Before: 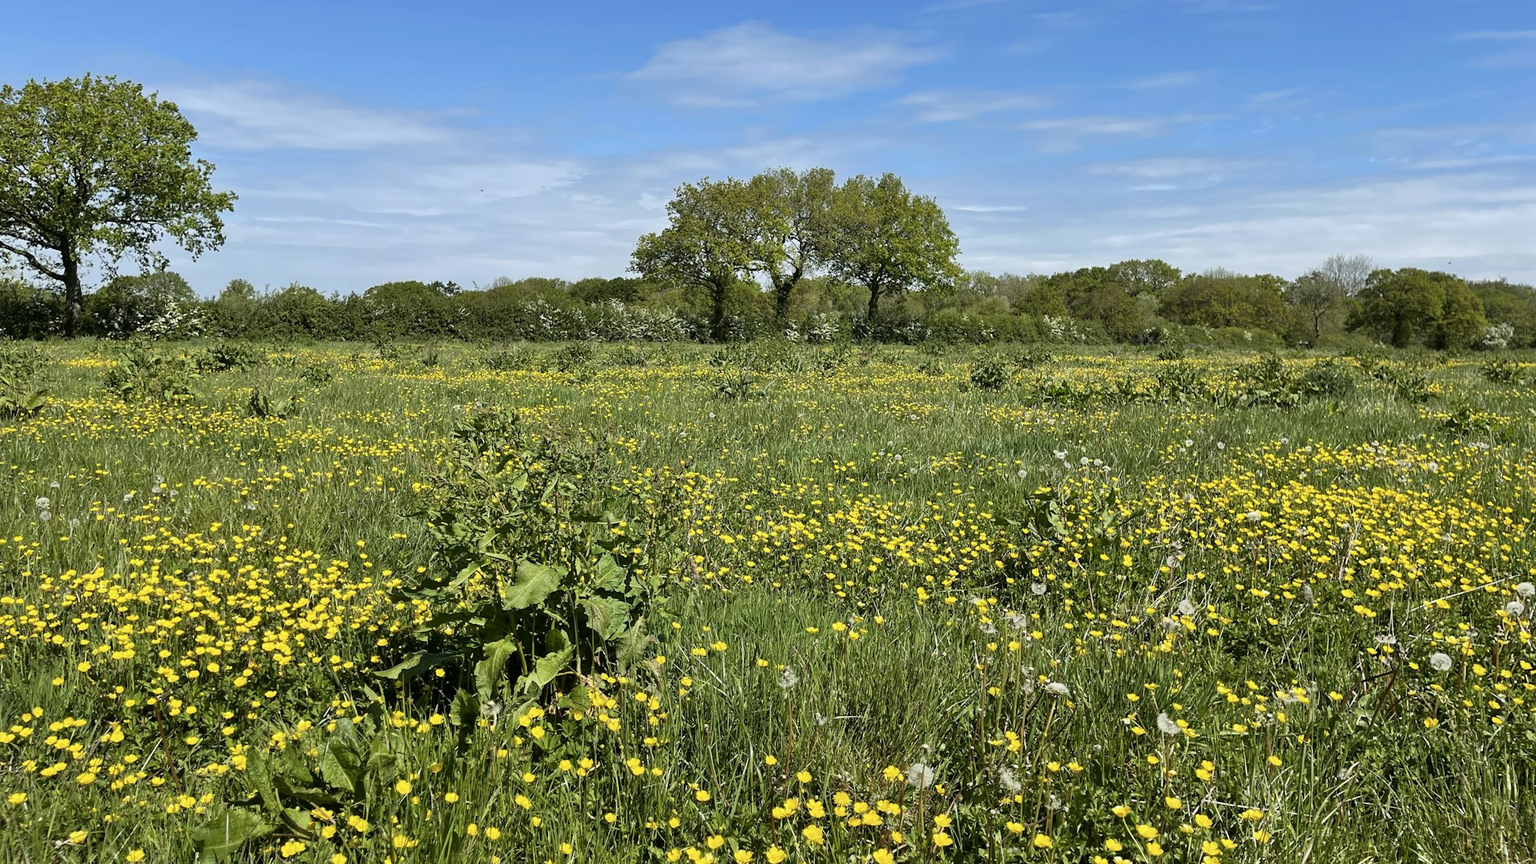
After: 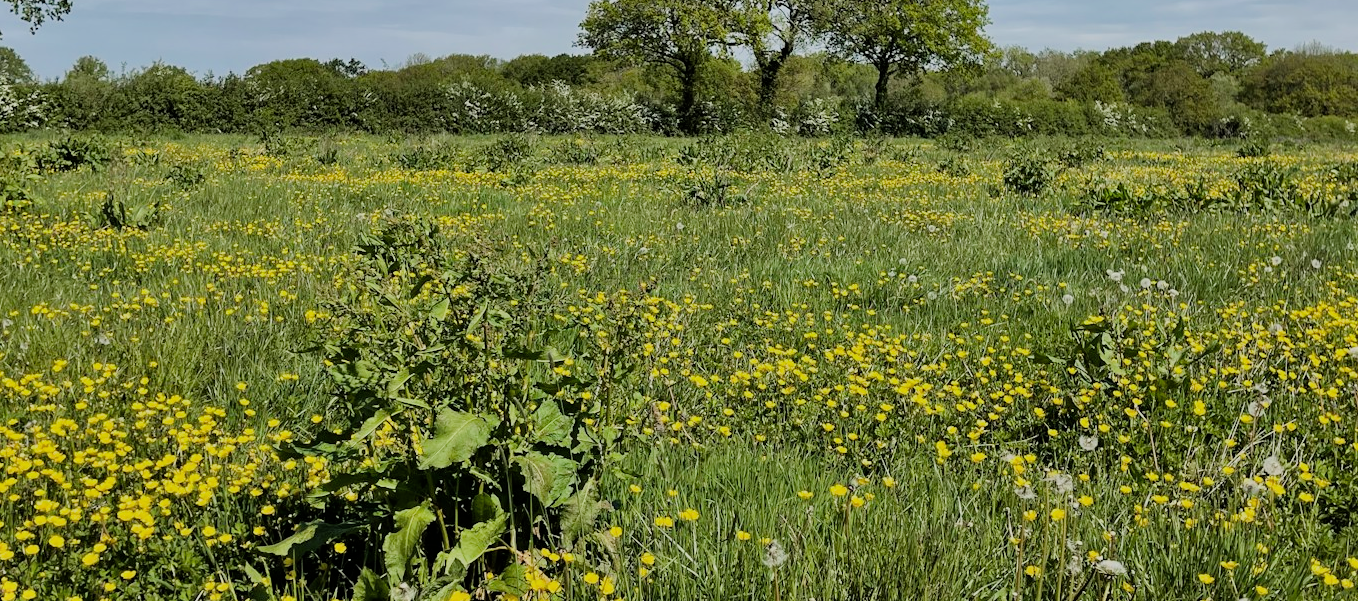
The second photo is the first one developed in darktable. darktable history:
filmic rgb: black relative exposure -7.65 EV, white relative exposure 4.56 EV, threshold 5.96 EV, hardness 3.61, contrast 0.993, enable highlight reconstruction true
shadows and highlights: low approximation 0.01, soften with gaussian
crop: left 10.974%, top 27.205%, right 18.254%, bottom 17.141%
